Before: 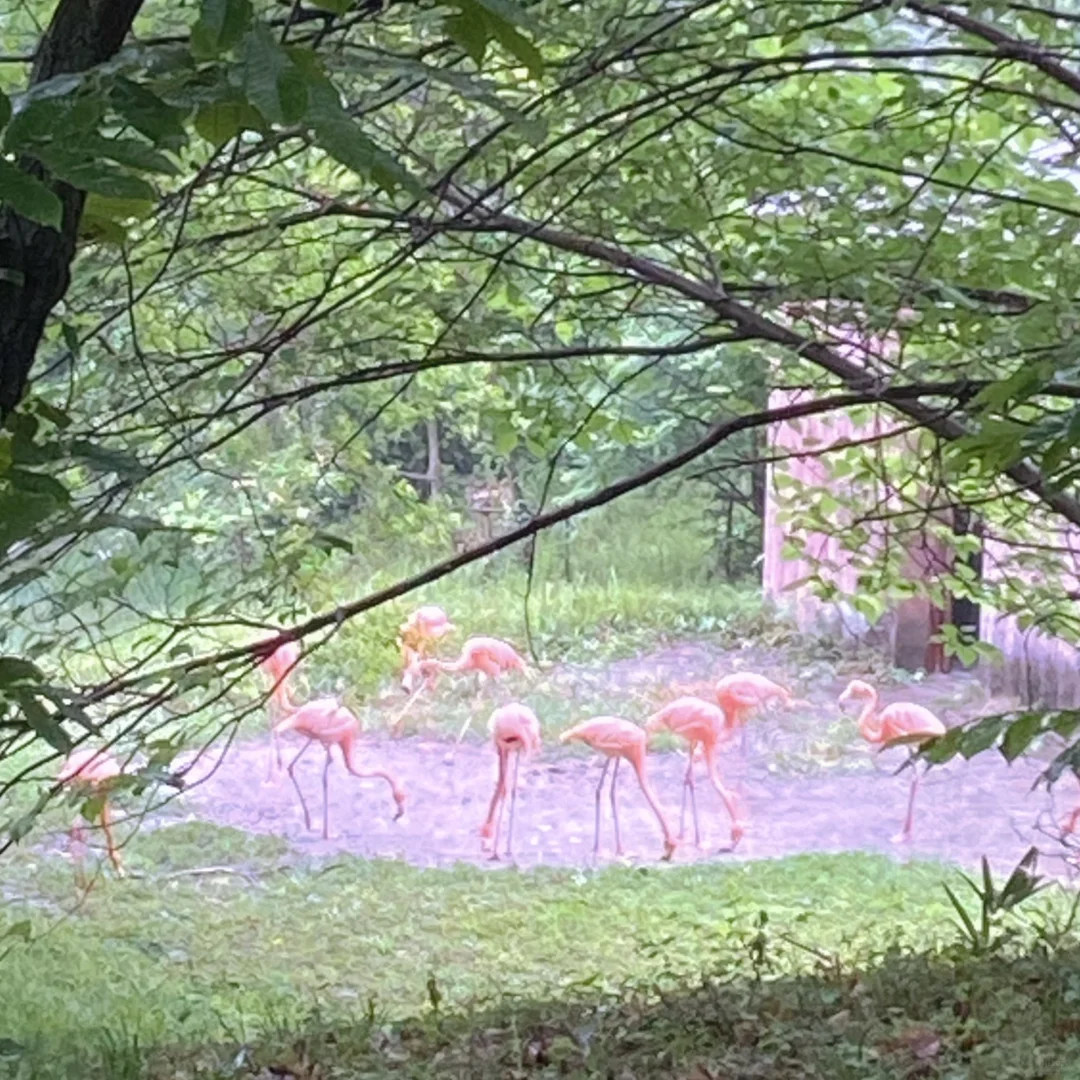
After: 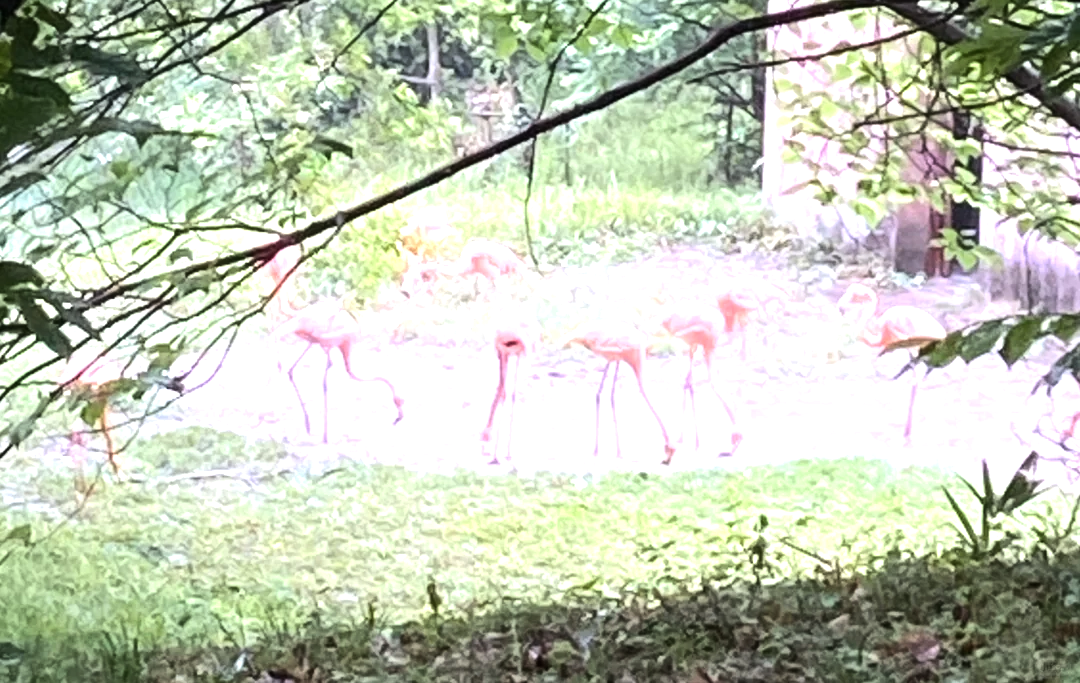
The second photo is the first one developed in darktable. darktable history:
tone equalizer: -8 EV -1.1 EV, -7 EV -1.04 EV, -6 EV -0.875 EV, -5 EV -0.617 EV, -3 EV 0.558 EV, -2 EV 0.869 EV, -1 EV 0.993 EV, +0 EV 1.07 EV, edges refinement/feathering 500, mask exposure compensation -1.57 EV, preserve details no
crop and rotate: top 36.717%
